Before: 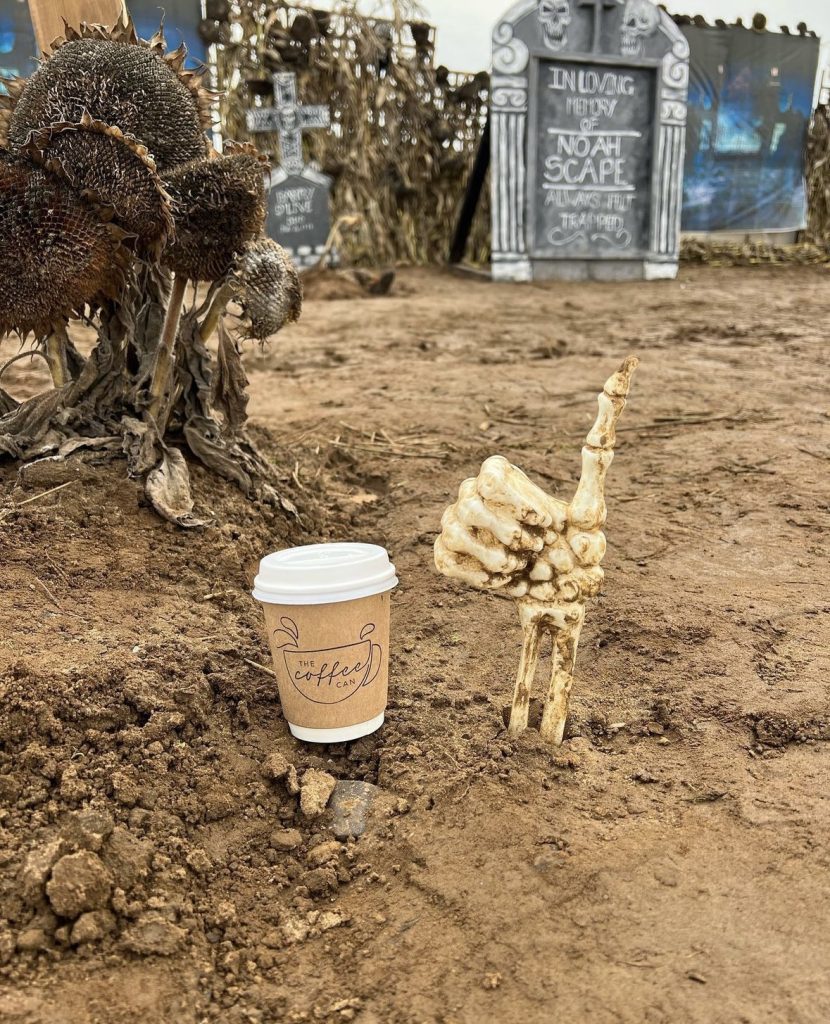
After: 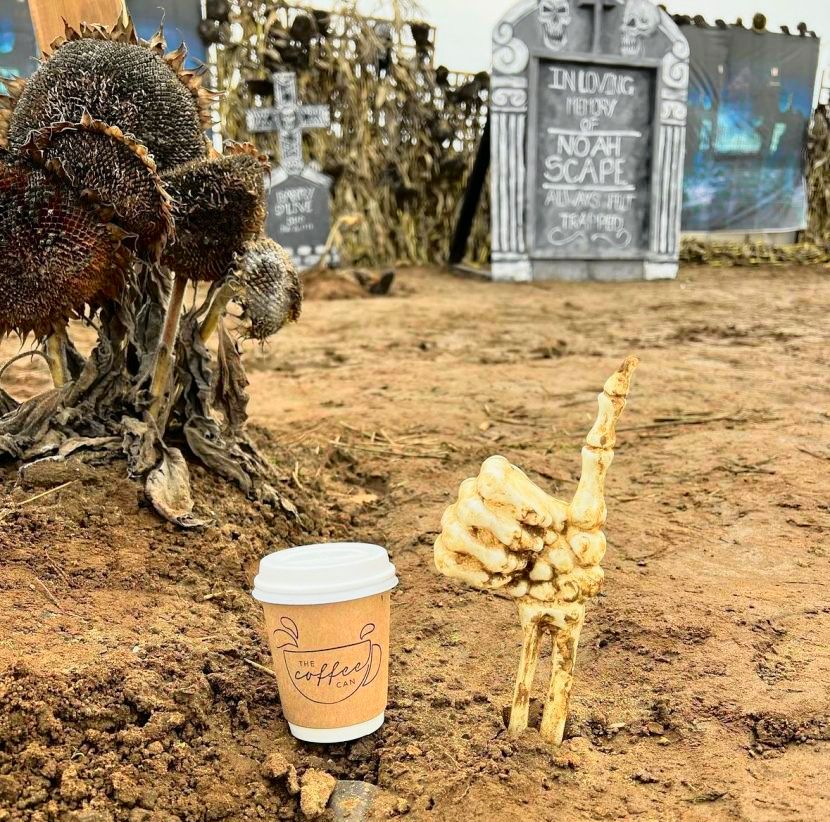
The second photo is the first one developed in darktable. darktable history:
tone curve: curves: ch0 [(0, 0) (0.135, 0.09) (0.326, 0.386) (0.489, 0.573) (0.663, 0.749) (0.854, 0.897) (1, 0.974)]; ch1 [(0, 0) (0.366, 0.367) (0.475, 0.453) (0.494, 0.493) (0.504, 0.497) (0.544, 0.569) (0.562, 0.605) (0.622, 0.694) (1, 1)]; ch2 [(0, 0) (0.333, 0.346) (0.375, 0.375) (0.424, 0.43) (0.476, 0.492) (0.502, 0.503) (0.533, 0.534) (0.572, 0.603) (0.605, 0.656) (0.641, 0.709) (1, 1)], color space Lab, independent channels, preserve colors none
crop: bottom 19.644%
